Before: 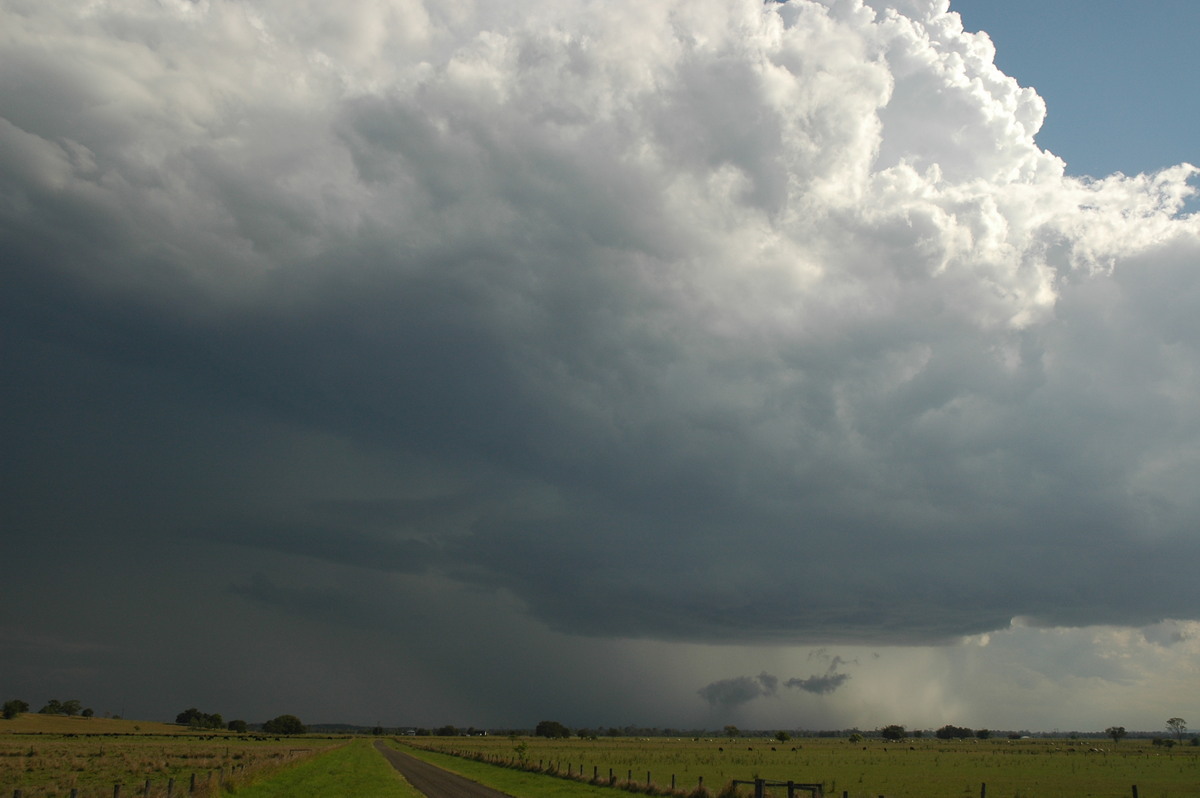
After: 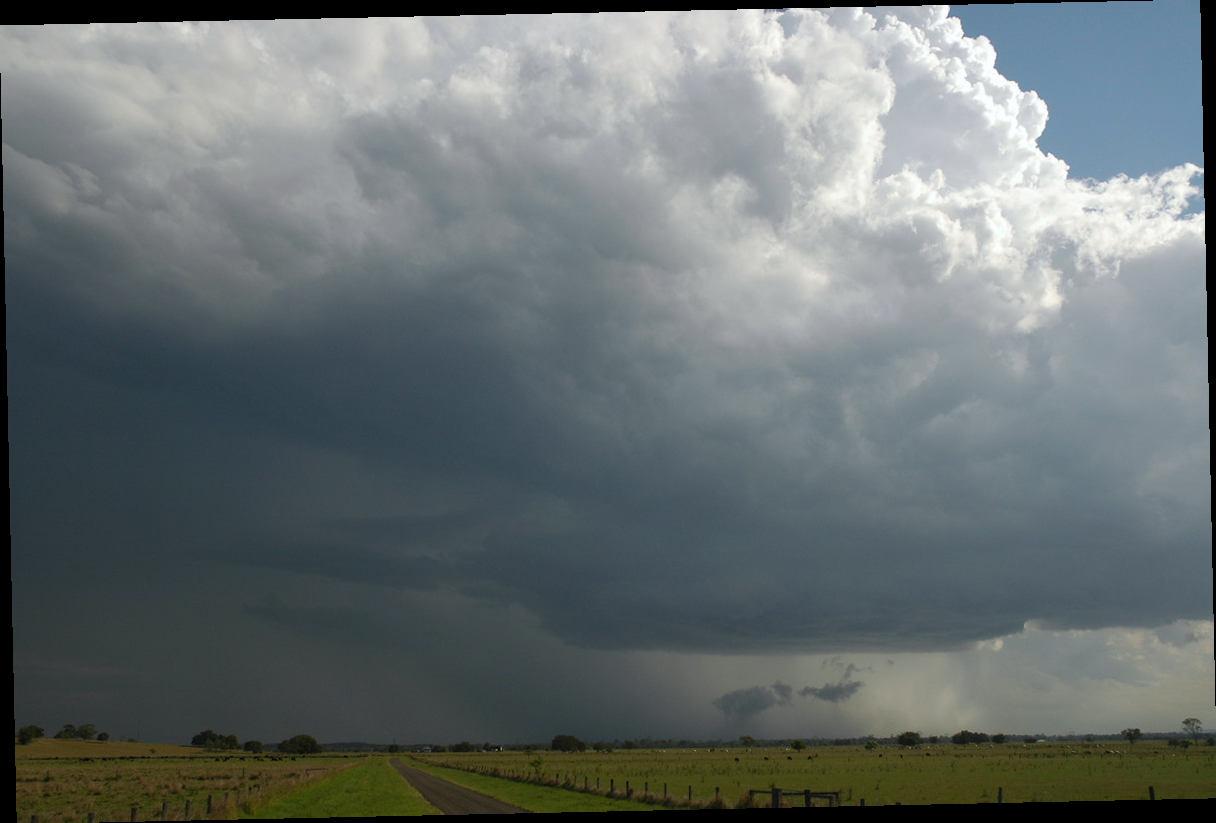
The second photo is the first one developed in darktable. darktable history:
white balance: red 0.983, blue 1.036
rotate and perspective: rotation -1.24°, automatic cropping off
